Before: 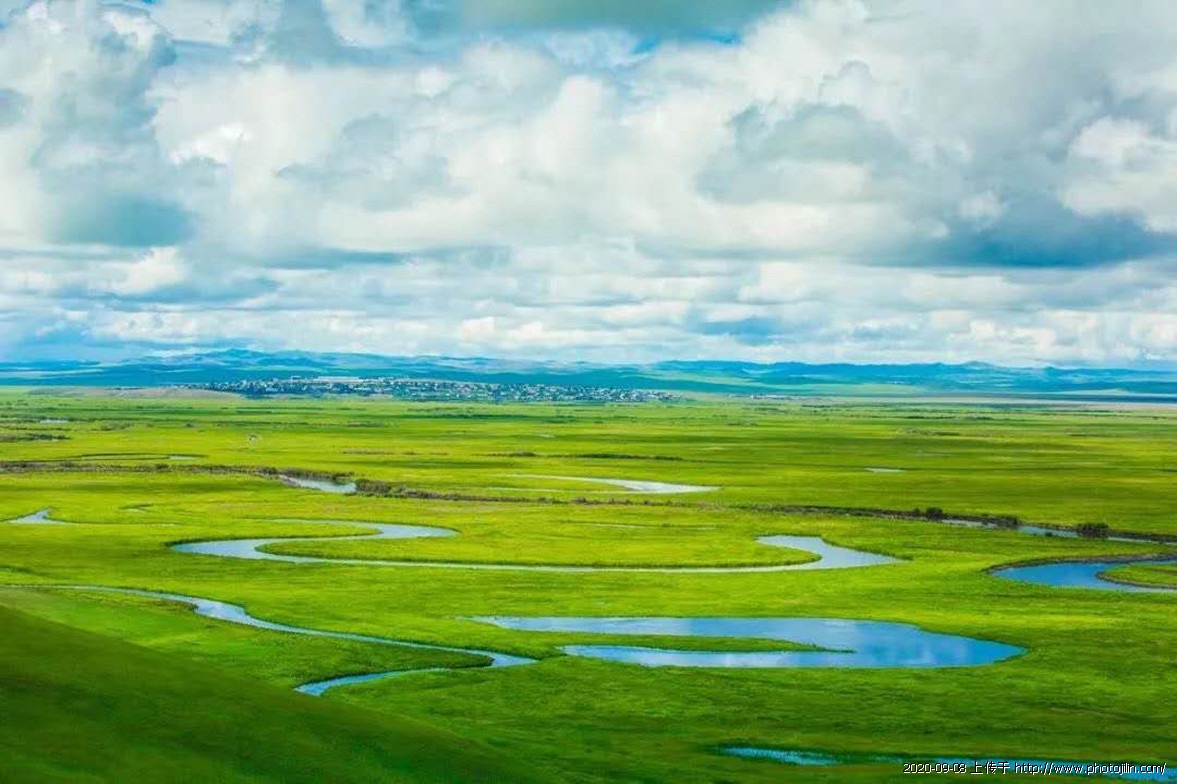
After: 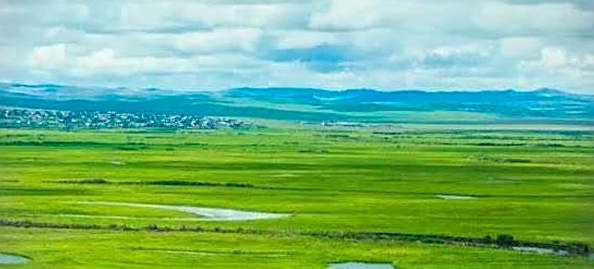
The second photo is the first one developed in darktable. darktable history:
sharpen: on, module defaults
crop: left 36.456%, top 34.948%, right 12.995%, bottom 30.708%
color correction: highlights a* -0.583, highlights b* 9.14, shadows a* -9.4, shadows b* 0.663
color calibration: illuminant custom, x 0.368, y 0.373, temperature 4330.83 K
vignetting: fall-off start 91.74%
